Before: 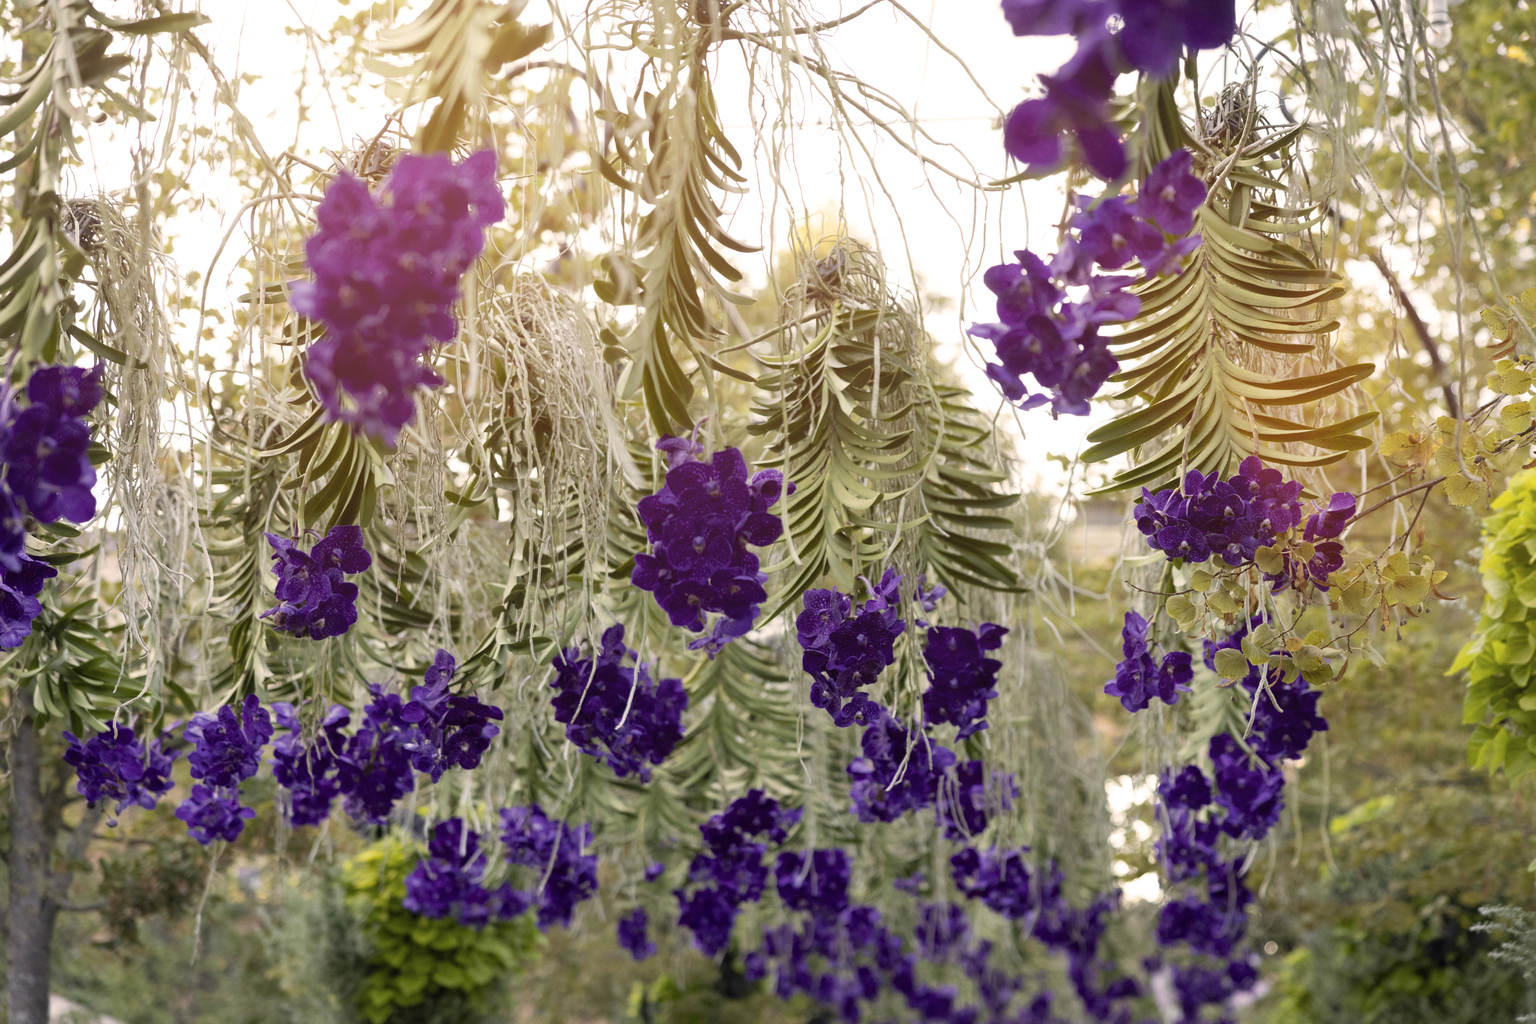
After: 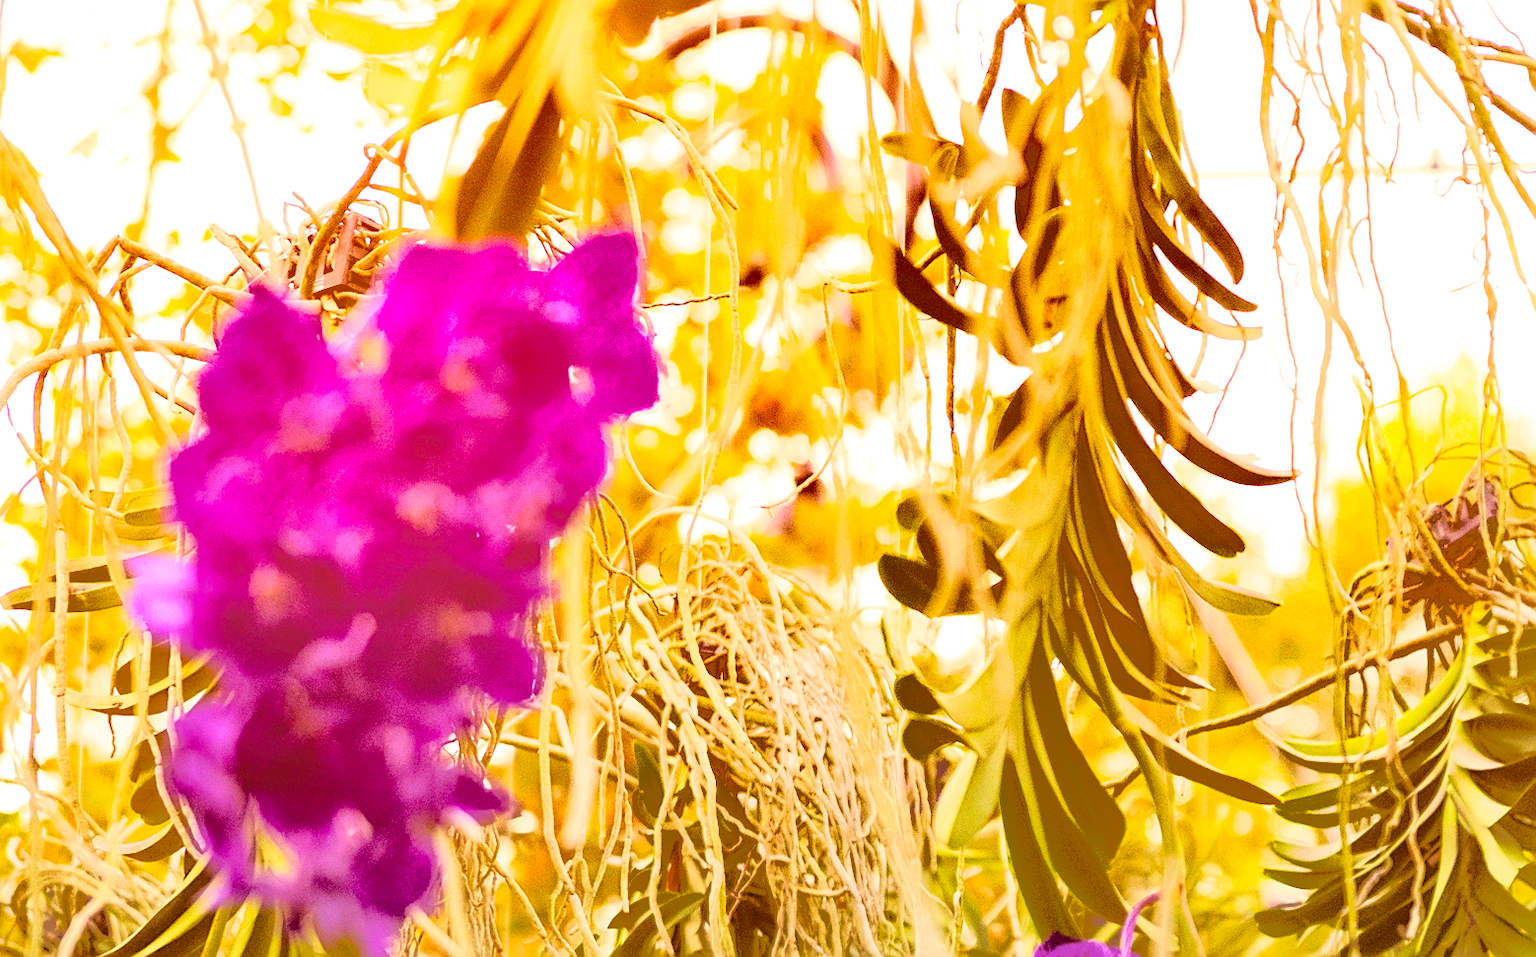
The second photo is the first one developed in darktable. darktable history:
sharpen: on, module defaults
crop: left 15.452%, top 5.459%, right 43.956%, bottom 56.62%
rgb curve: curves: ch0 [(0, 0) (0.21, 0.15) (0.24, 0.21) (0.5, 0.75) (0.75, 0.96) (0.89, 0.99) (1, 1)]; ch1 [(0, 0.02) (0.21, 0.13) (0.25, 0.2) (0.5, 0.67) (0.75, 0.9) (0.89, 0.97) (1, 1)]; ch2 [(0, 0.02) (0.21, 0.13) (0.25, 0.2) (0.5, 0.67) (0.75, 0.9) (0.89, 0.97) (1, 1)], compensate middle gray true
color balance rgb: linear chroma grading › global chroma 15%, perceptual saturation grading › global saturation 30%
shadows and highlights: shadows -19.91, highlights -73.15
rgb levels: mode RGB, independent channels, levels [[0, 0.474, 1], [0, 0.5, 1], [0, 0.5, 1]]
